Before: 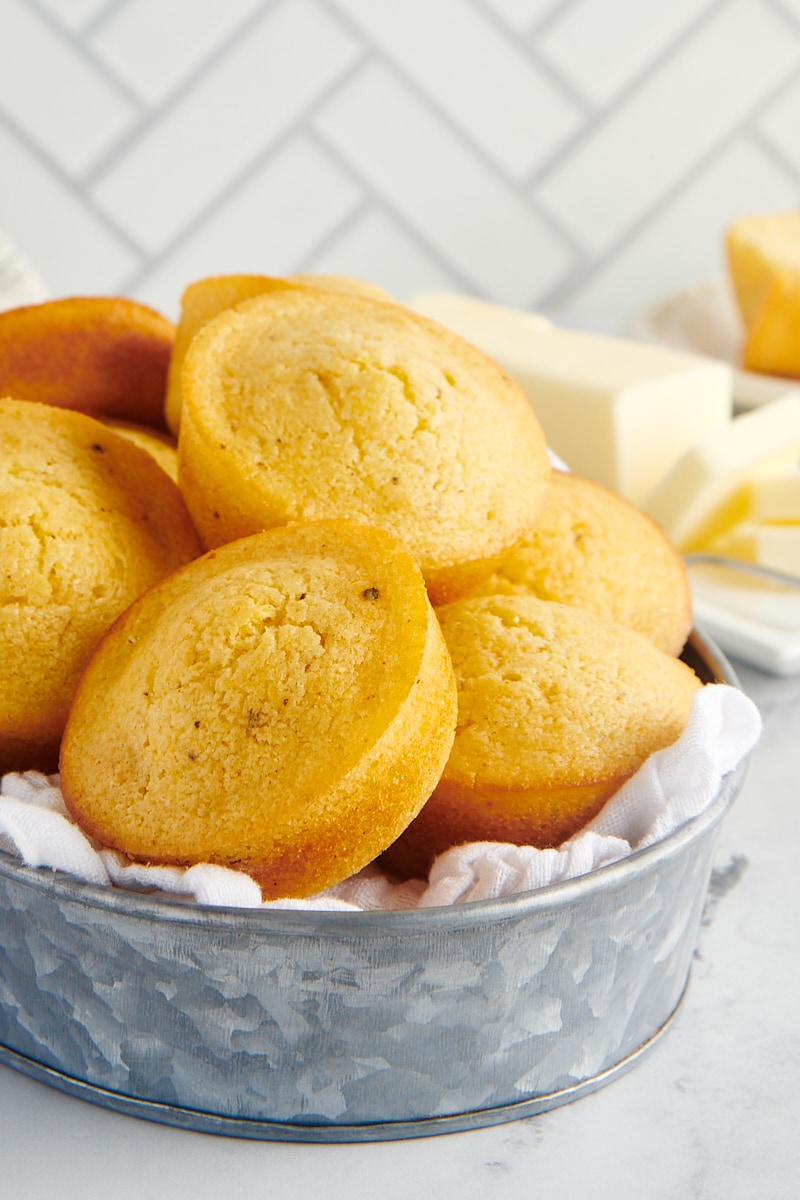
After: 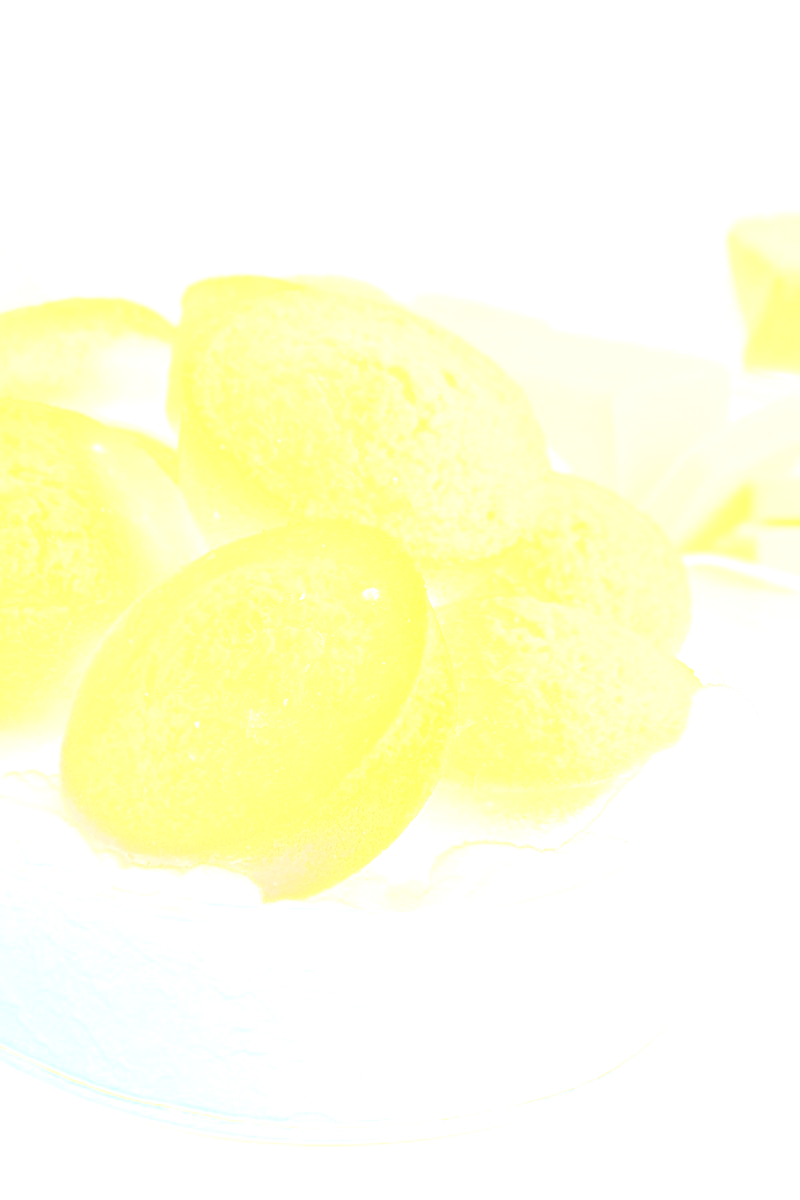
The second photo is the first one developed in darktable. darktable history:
sharpen: on, module defaults
bloom: size 25%, threshold 5%, strength 90%
